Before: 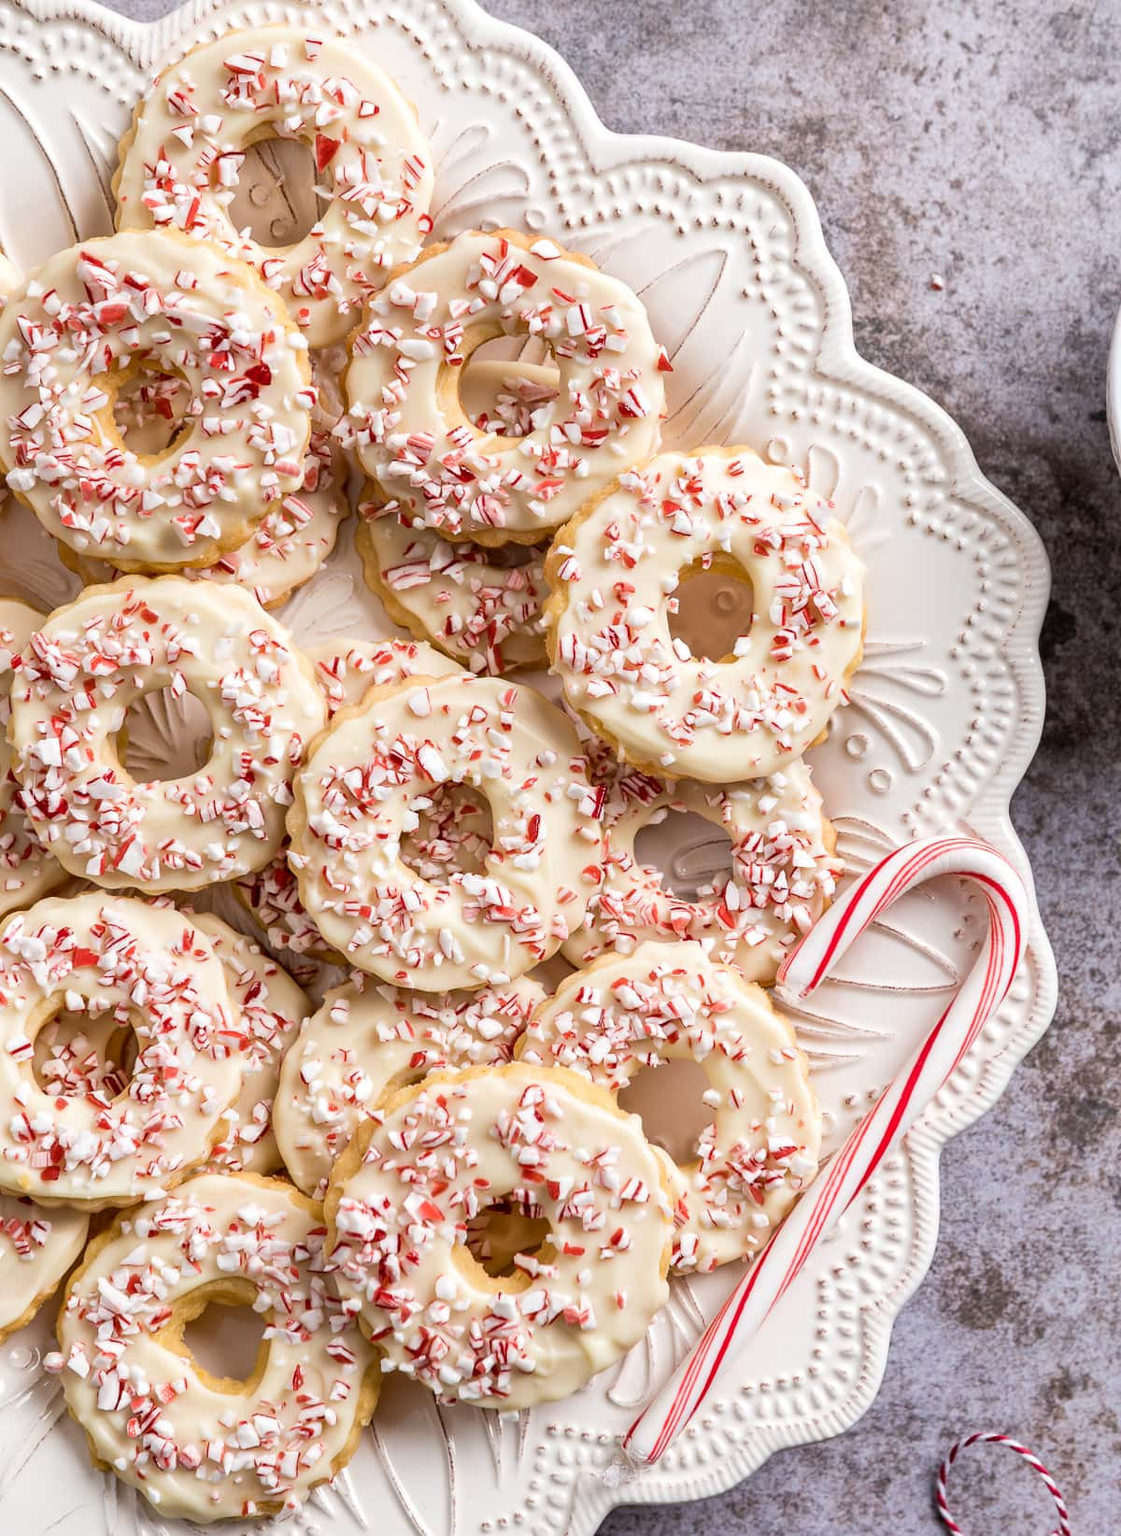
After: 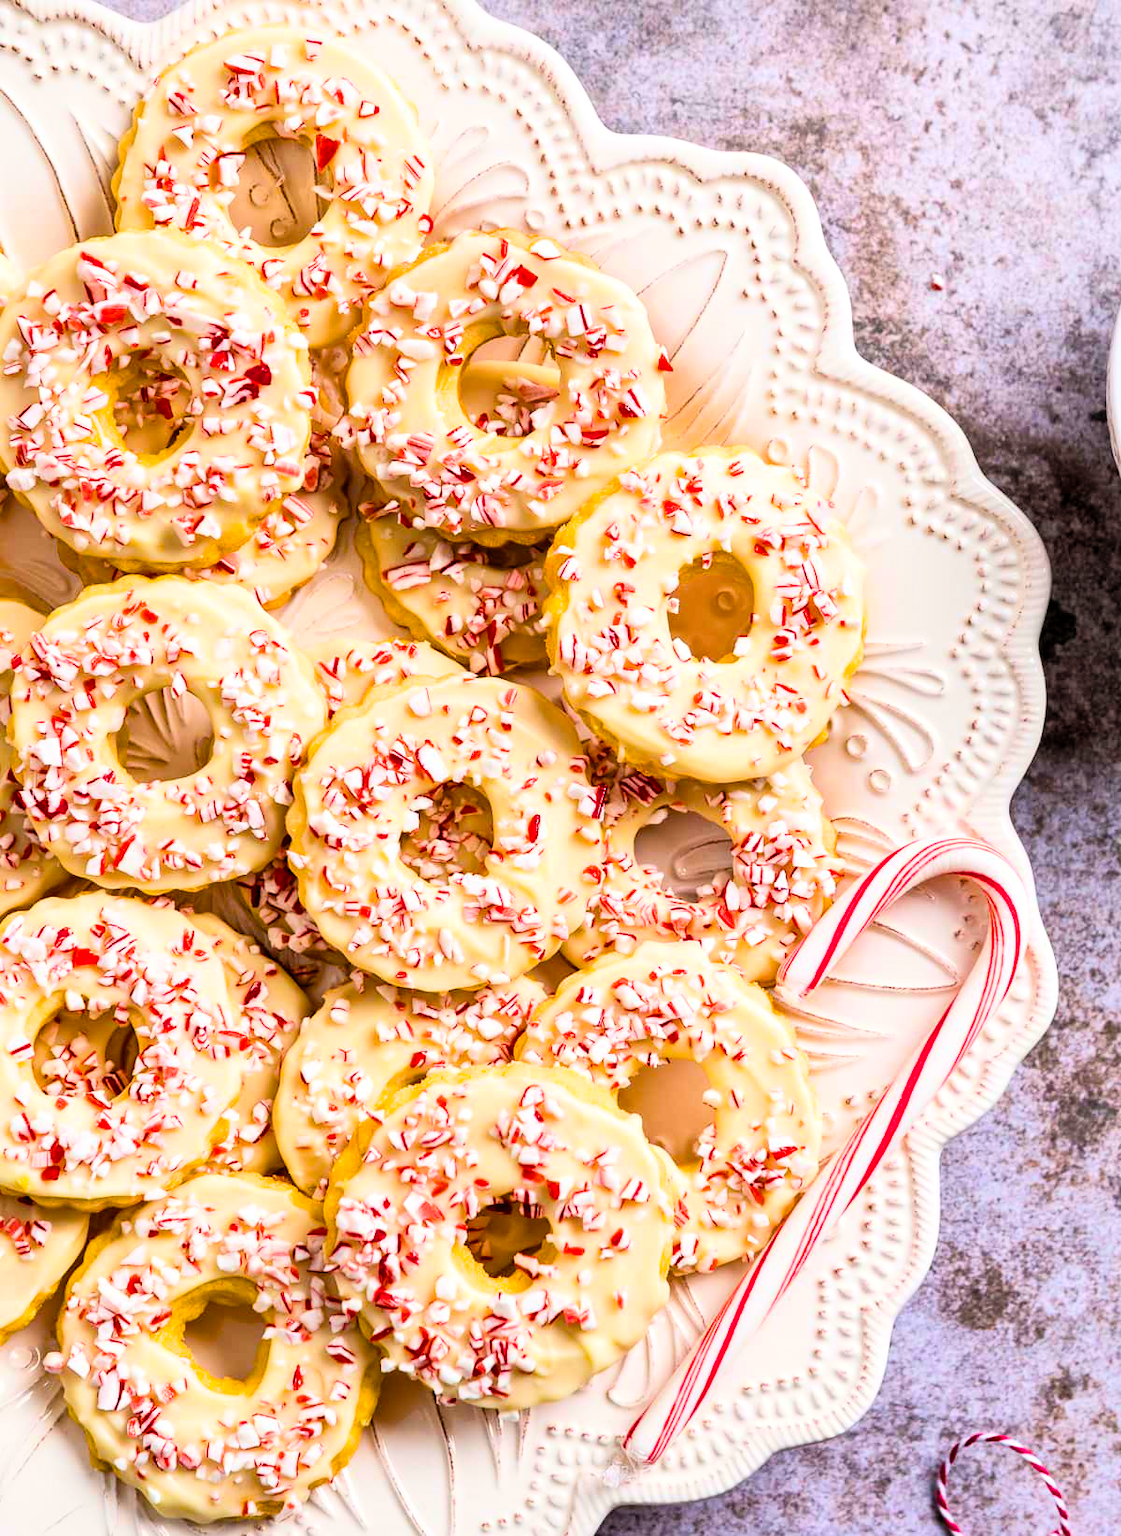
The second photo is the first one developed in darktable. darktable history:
contrast brightness saturation: contrast 0.203, brightness 0.167, saturation 0.226
local contrast: mode bilateral grid, contrast 20, coarseness 49, detail 119%, midtone range 0.2
filmic rgb: black relative exposure -12.78 EV, white relative exposure 2.81 EV, threshold 5.99 EV, target black luminance 0%, hardness 8.6, latitude 71.37%, contrast 1.135, shadows ↔ highlights balance -1.02%, enable highlight reconstruction true
color balance rgb: linear chroma grading › global chroma 49.637%, perceptual saturation grading › global saturation 0.439%, global vibrance 20%
